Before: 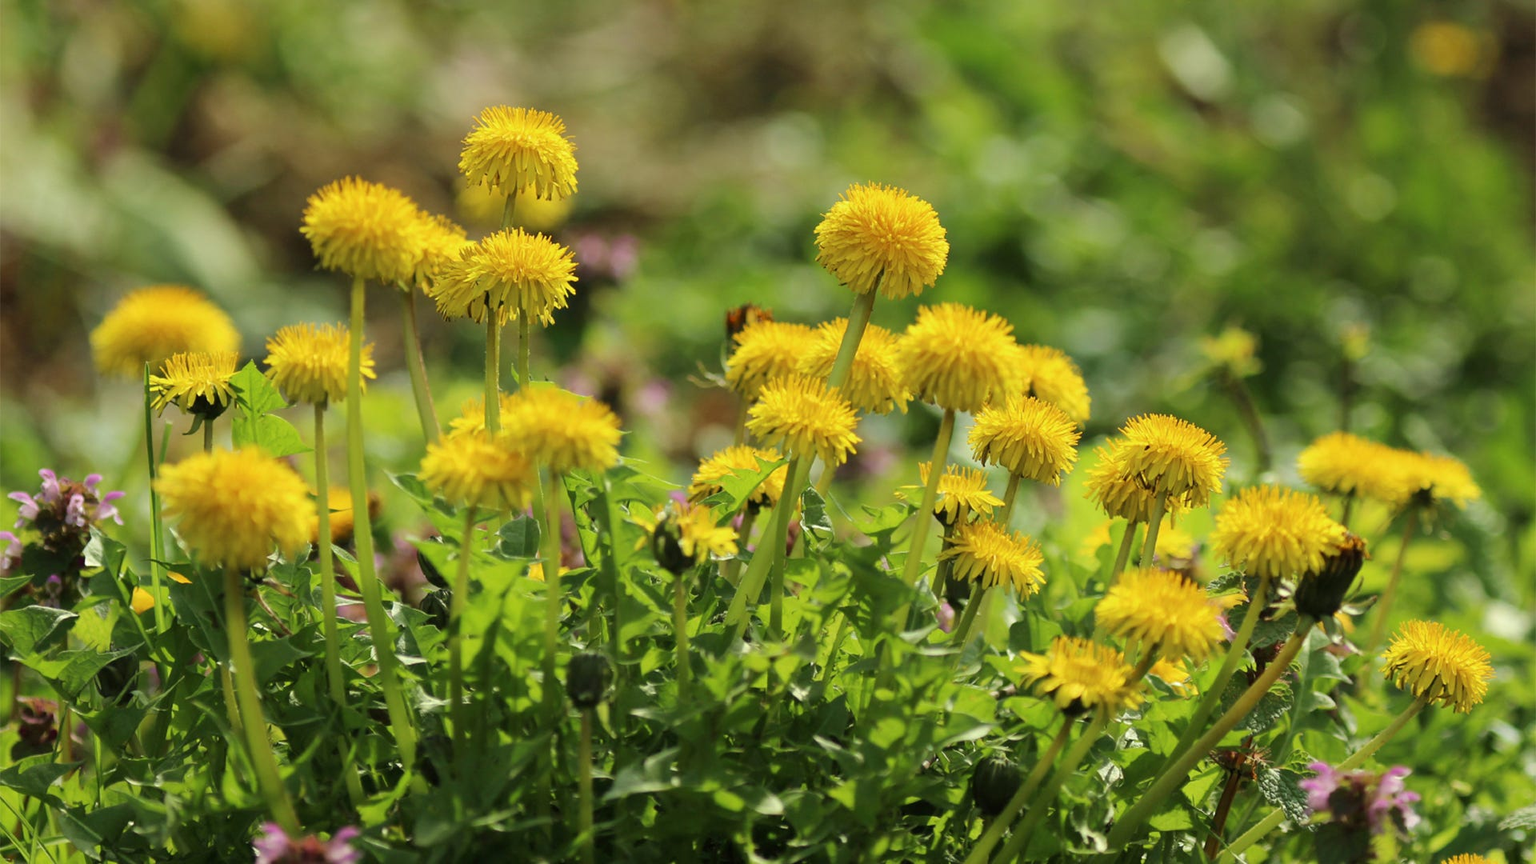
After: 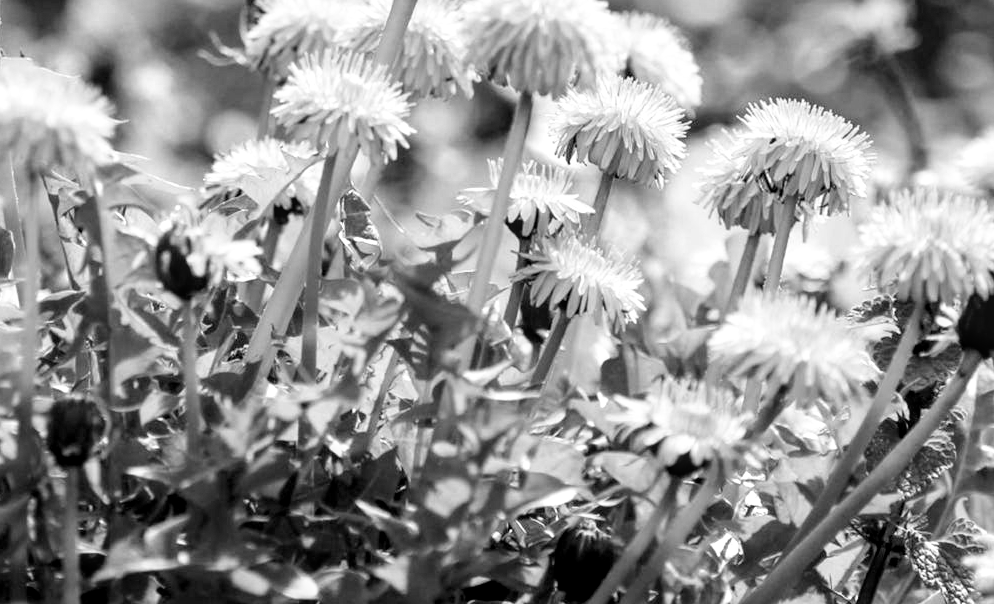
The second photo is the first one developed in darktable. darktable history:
local contrast: on, module defaults
color balance rgb: linear chroma grading › shadows -3%, linear chroma grading › highlights -4%
color calibration: output gray [0.21, 0.42, 0.37, 0], gray › normalize channels true, illuminant same as pipeline (D50), adaptation XYZ, x 0.346, y 0.359, gamut compression 0
white balance: red 0.967, blue 1.119, emerald 0.756
crop: left 34.479%, top 38.822%, right 13.718%, bottom 5.172%
filmic rgb: middle gray luminance 8.8%, black relative exposure -6.3 EV, white relative exposure 2.7 EV, threshold 6 EV, target black luminance 0%, hardness 4.74, latitude 73.47%, contrast 1.332, shadows ↔ highlights balance 10.13%, add noise in highlights 0, preserve chrominance no, color science v3 (2019), use custom middle-gray values true, iterations of high-quality reconstruction 0, contrast in highlights soft, enable highlight reconstruction true
